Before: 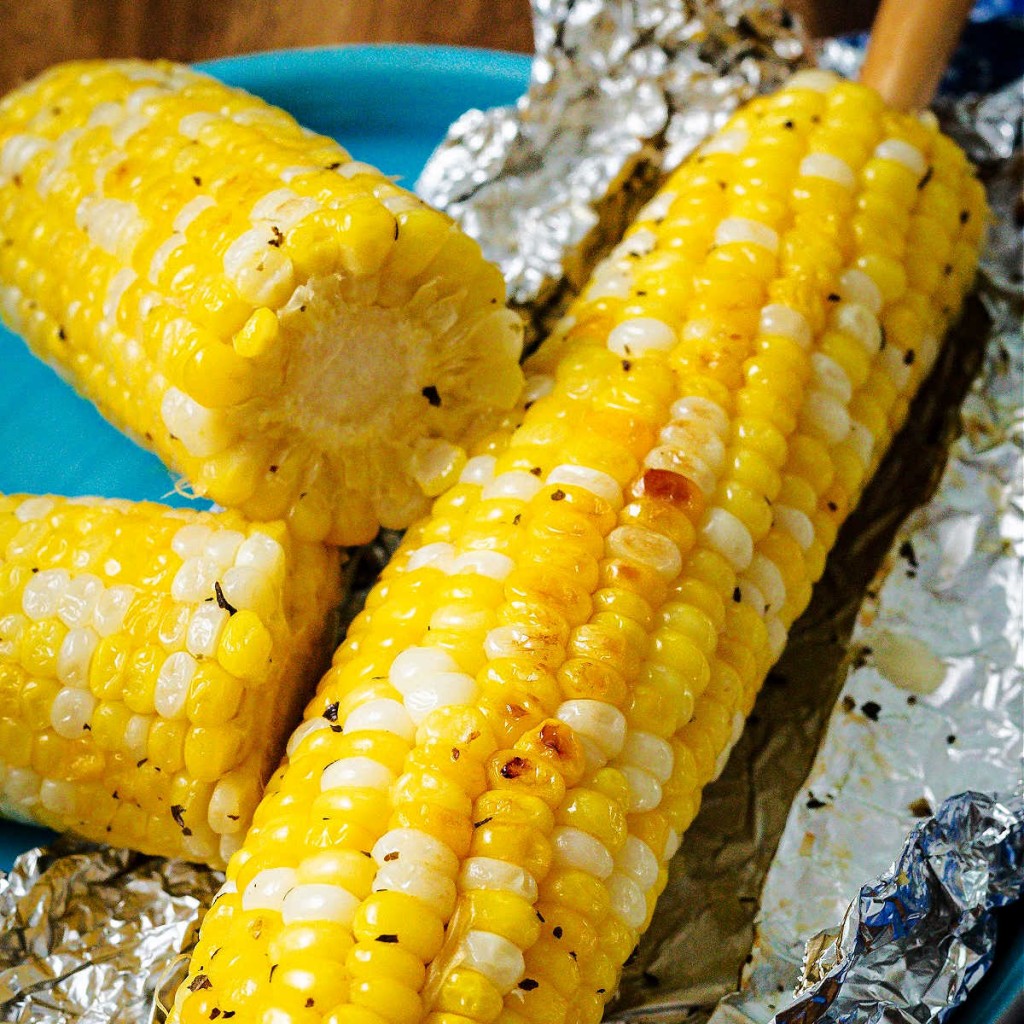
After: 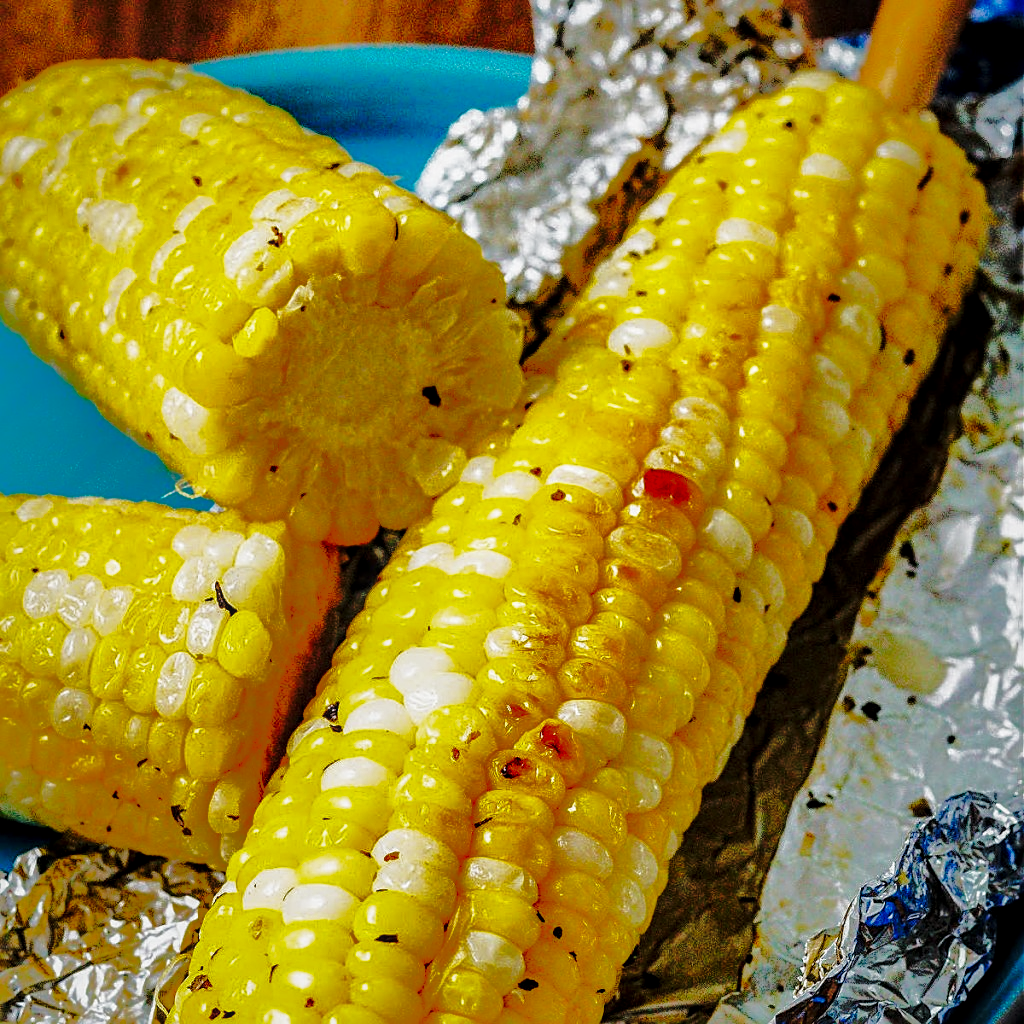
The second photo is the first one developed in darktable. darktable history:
shadows and highlights: shadows 38.43, highlights -74.54
sharpen: on, module defaults
base curve: curves: ch0 [(0, 0) (0.04, 0.03) (0.133, 0.232) (0.448, 0.748) (0.843, 0.968) (1, 1)], preserve colors none
exposure: exposure -0.462 EV, compensate highlight preservation false
rgb levels: preserve colors max RGB
local contrast: detail 130%
